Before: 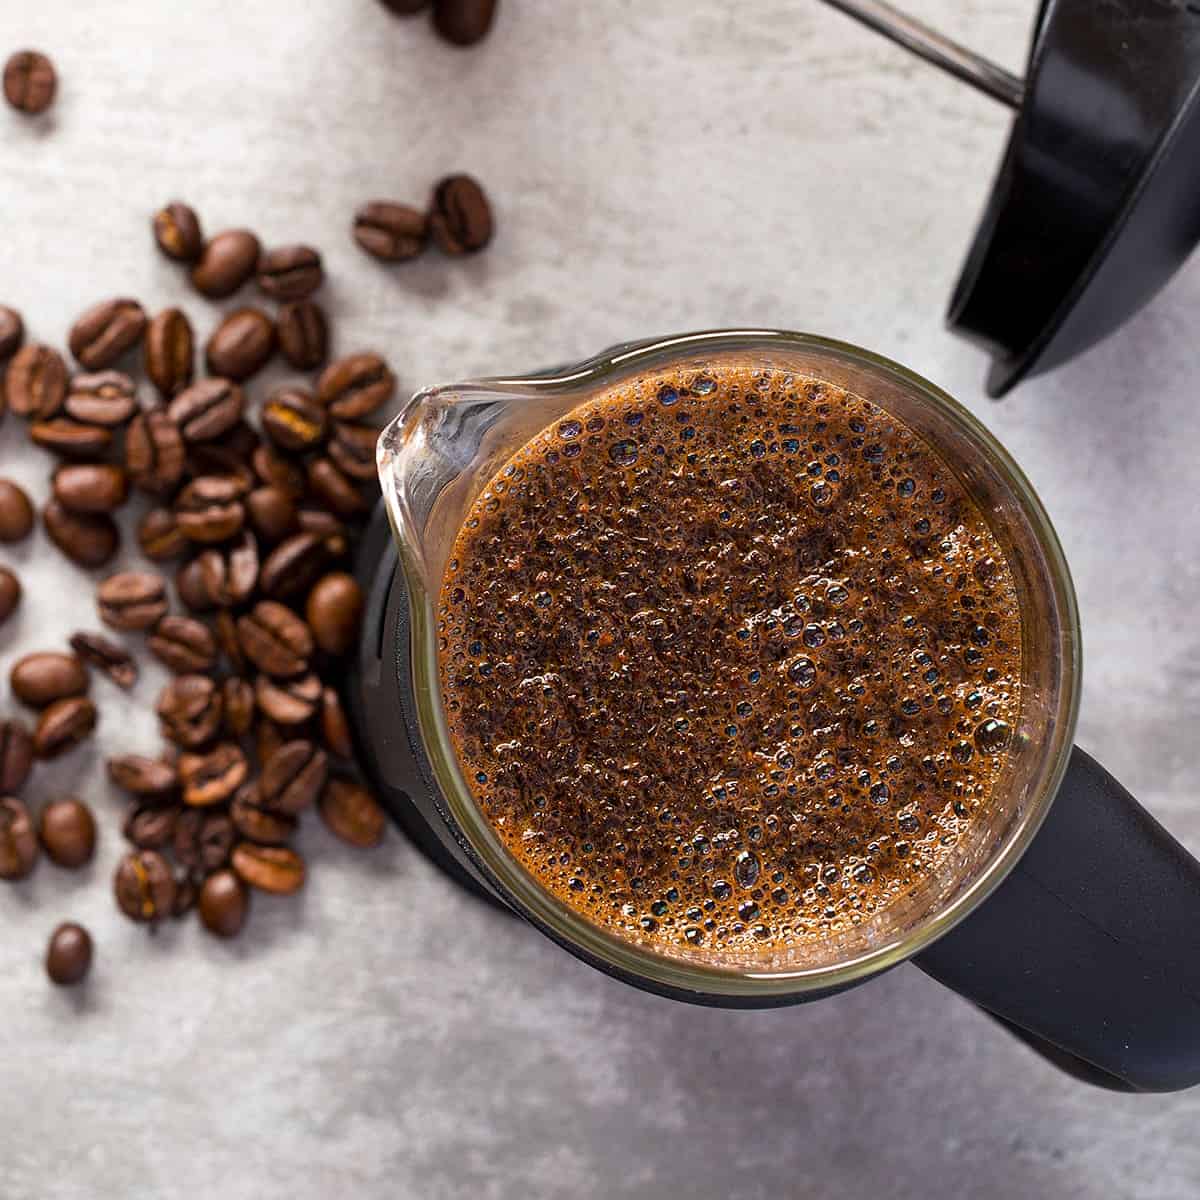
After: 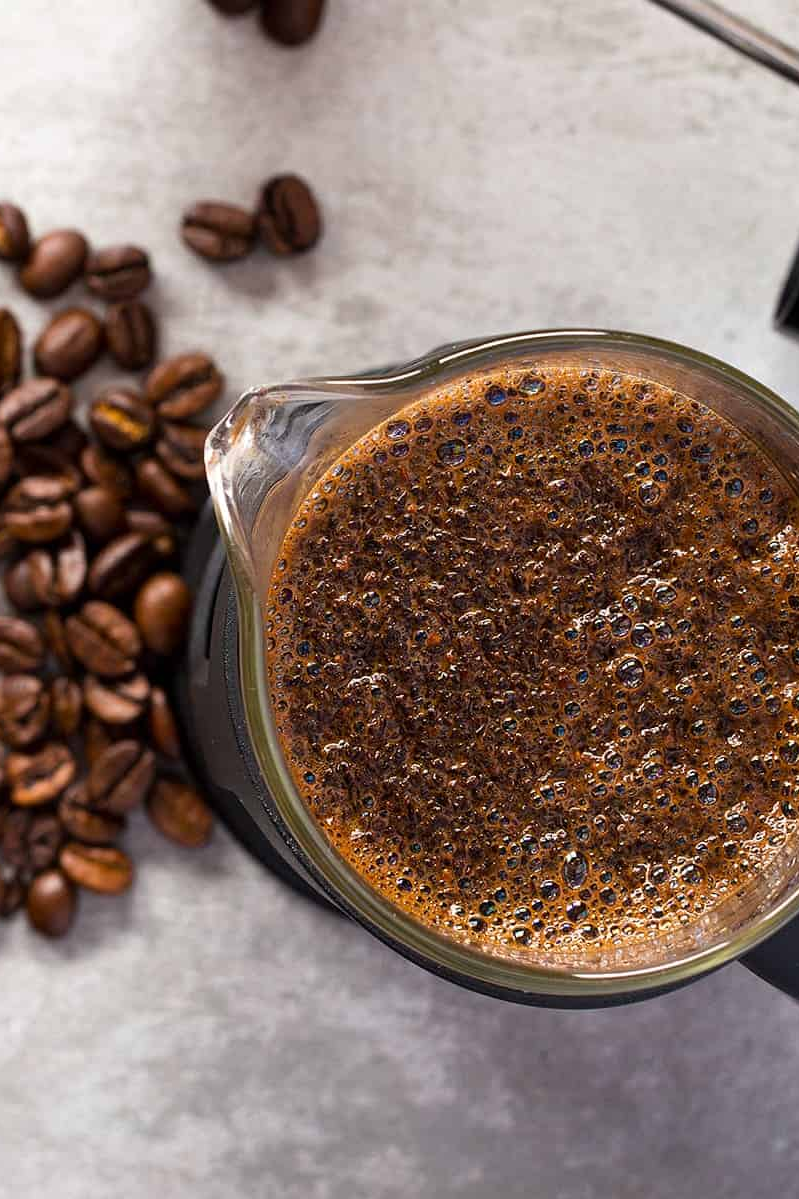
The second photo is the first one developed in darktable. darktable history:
crop and rotate: left 14.403%, right 18.974%
